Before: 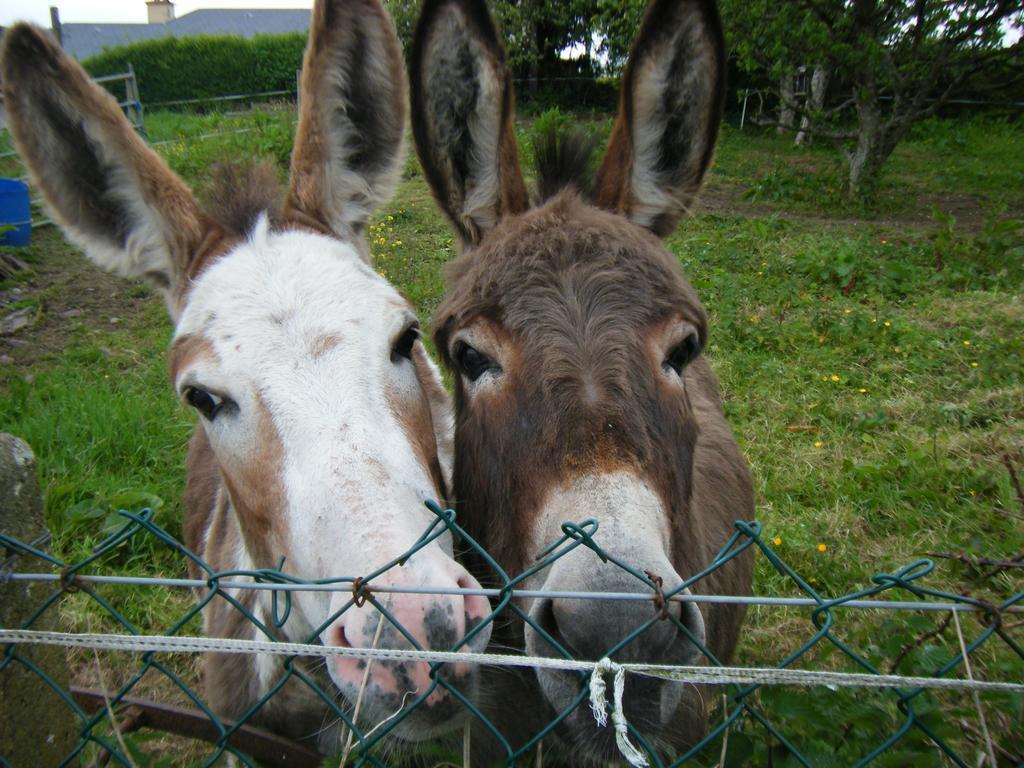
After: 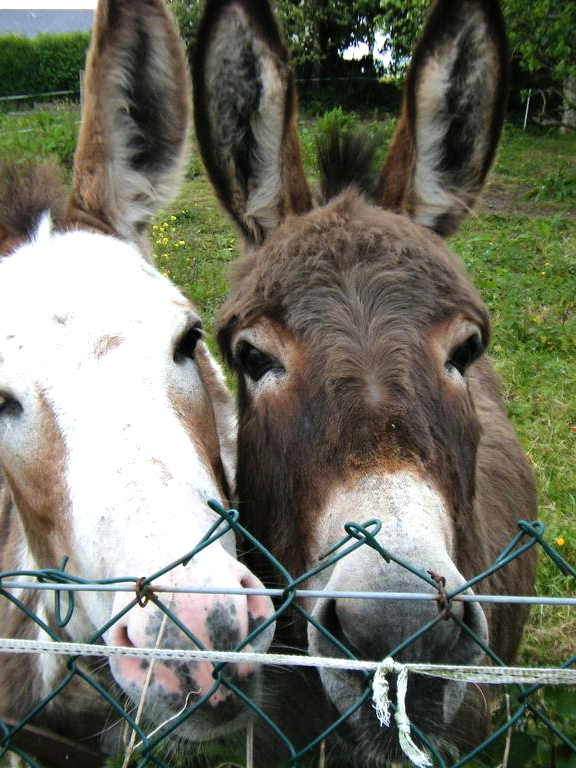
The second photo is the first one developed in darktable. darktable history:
tone equalizer: -8 EV -0.713 EV, -7 EV -0.671 EV, -6 EV -0.635 EV, -5 EV -0.424 EV, -3 EV 0.38 EV, -2 EV 0.6 EV, -1 EV 0.696 EV, +0 EV 0.729 EV, mask exposure compensation -0.512 EV
shadows and highlights: white point adjustment 0.068, soften with gaussian
crop: left 21.254%, right 22.403%
